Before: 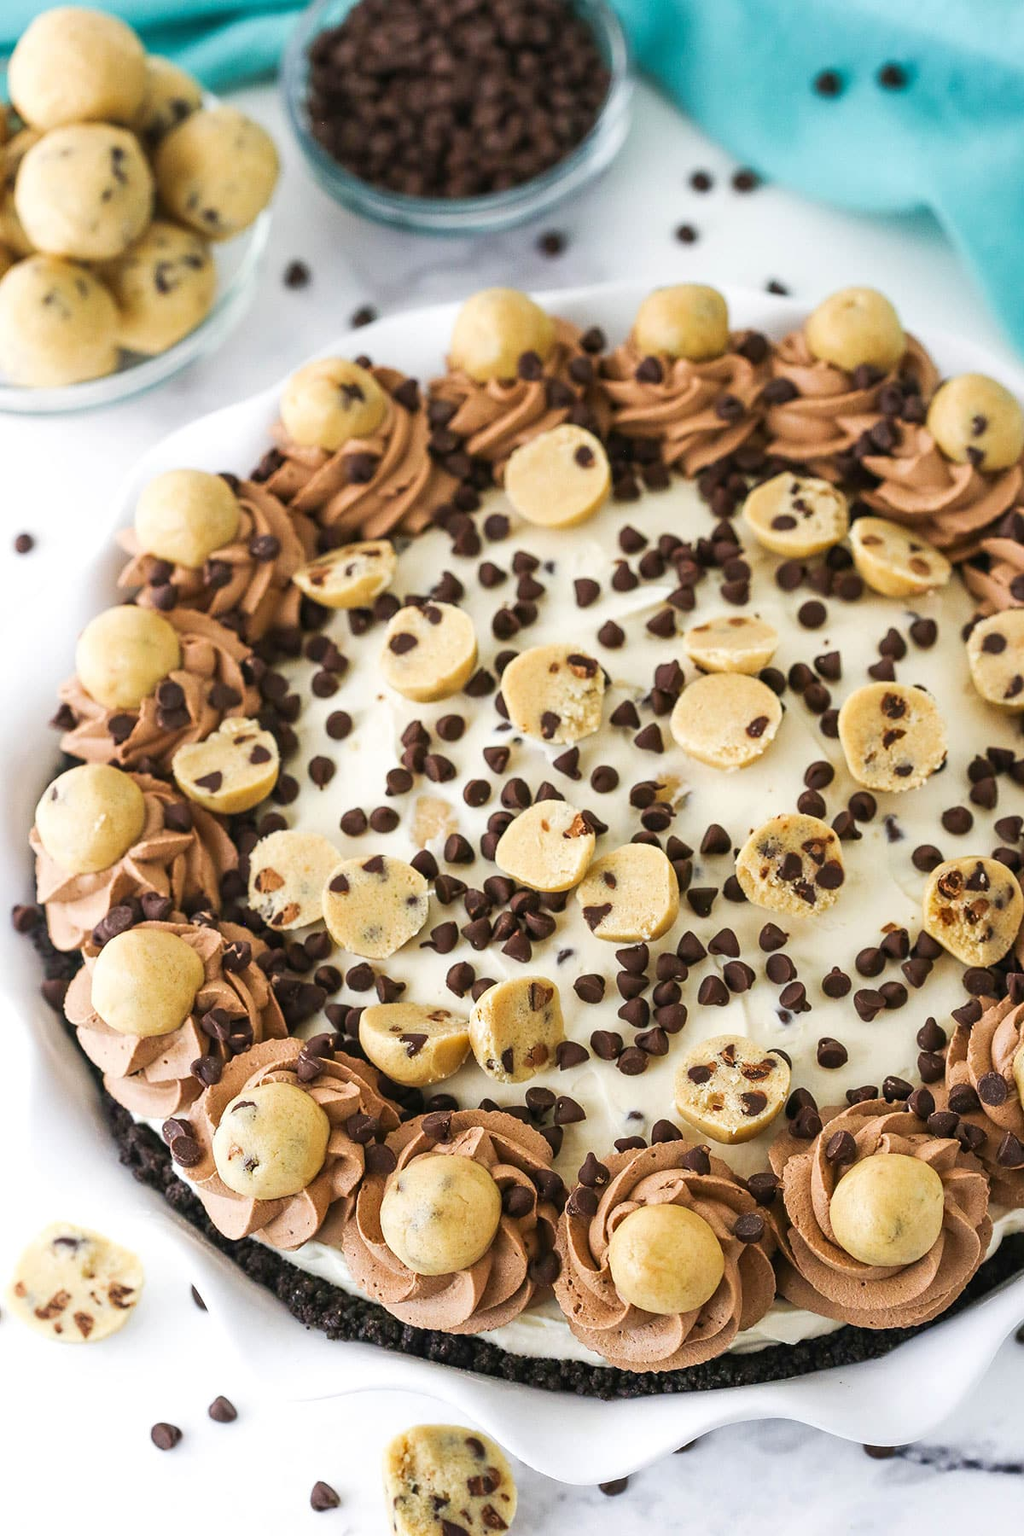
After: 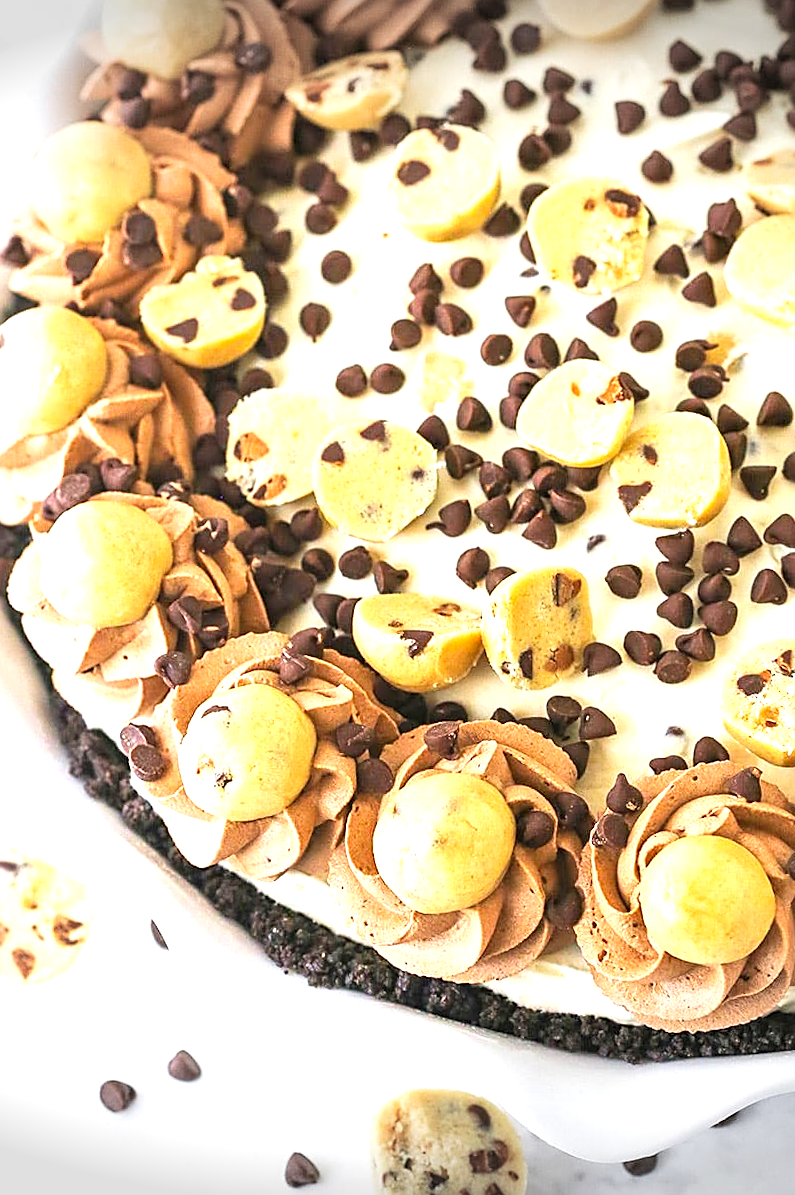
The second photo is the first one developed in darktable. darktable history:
crop and rotate: angle -1.12°, left 3.87%, top 31.671%, right 27.923%
vignetting: fall-off start 100.9%, brightness -0.575, width/height ratio 1.32
exposure: black level correction 0, exposure 1.001 EV, compensate exposure bias true, compensate highlight preservation false
contrast brightness saturation: contrast 0.073, brightness 0.084, saturation 0.175
sharpen: on, module defaults
